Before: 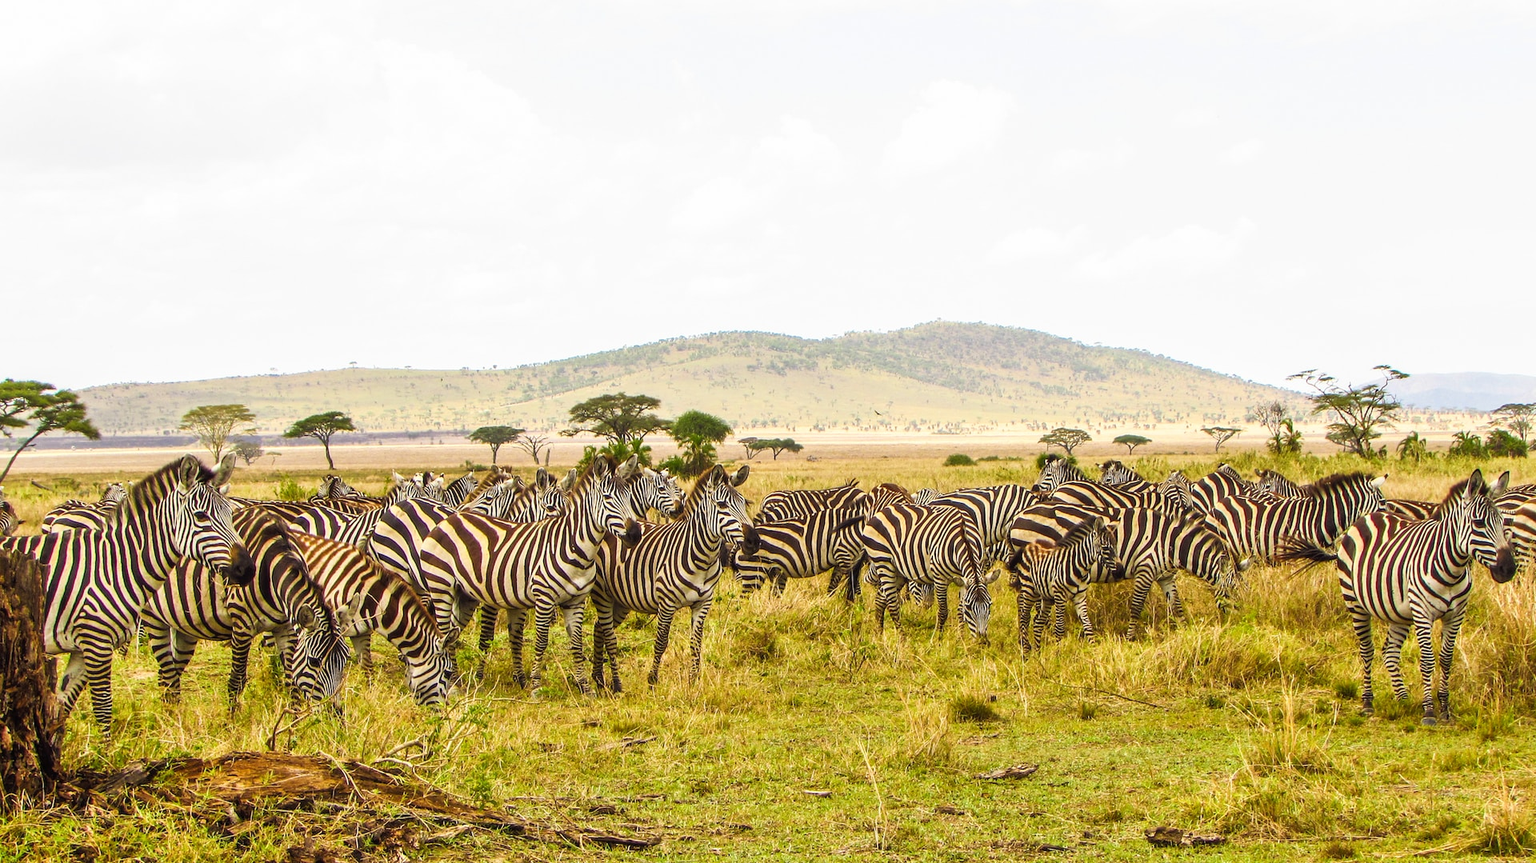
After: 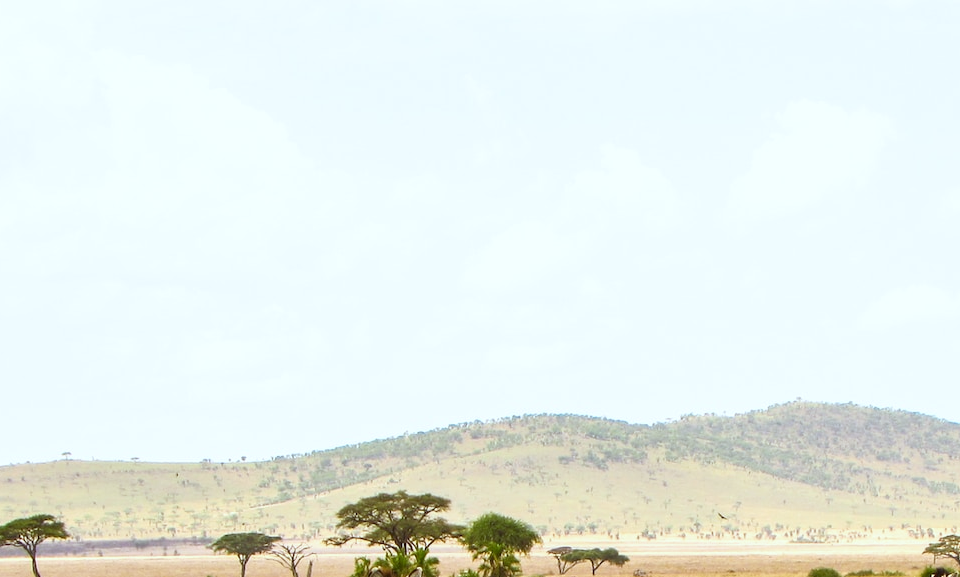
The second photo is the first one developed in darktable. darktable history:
color correction: highlights a* -3.28, highlights b* -6.24, shadows a* 3.1, shadows b* 5.19
crop: left 19.556%, right 30.401%, bottom 46.458%
